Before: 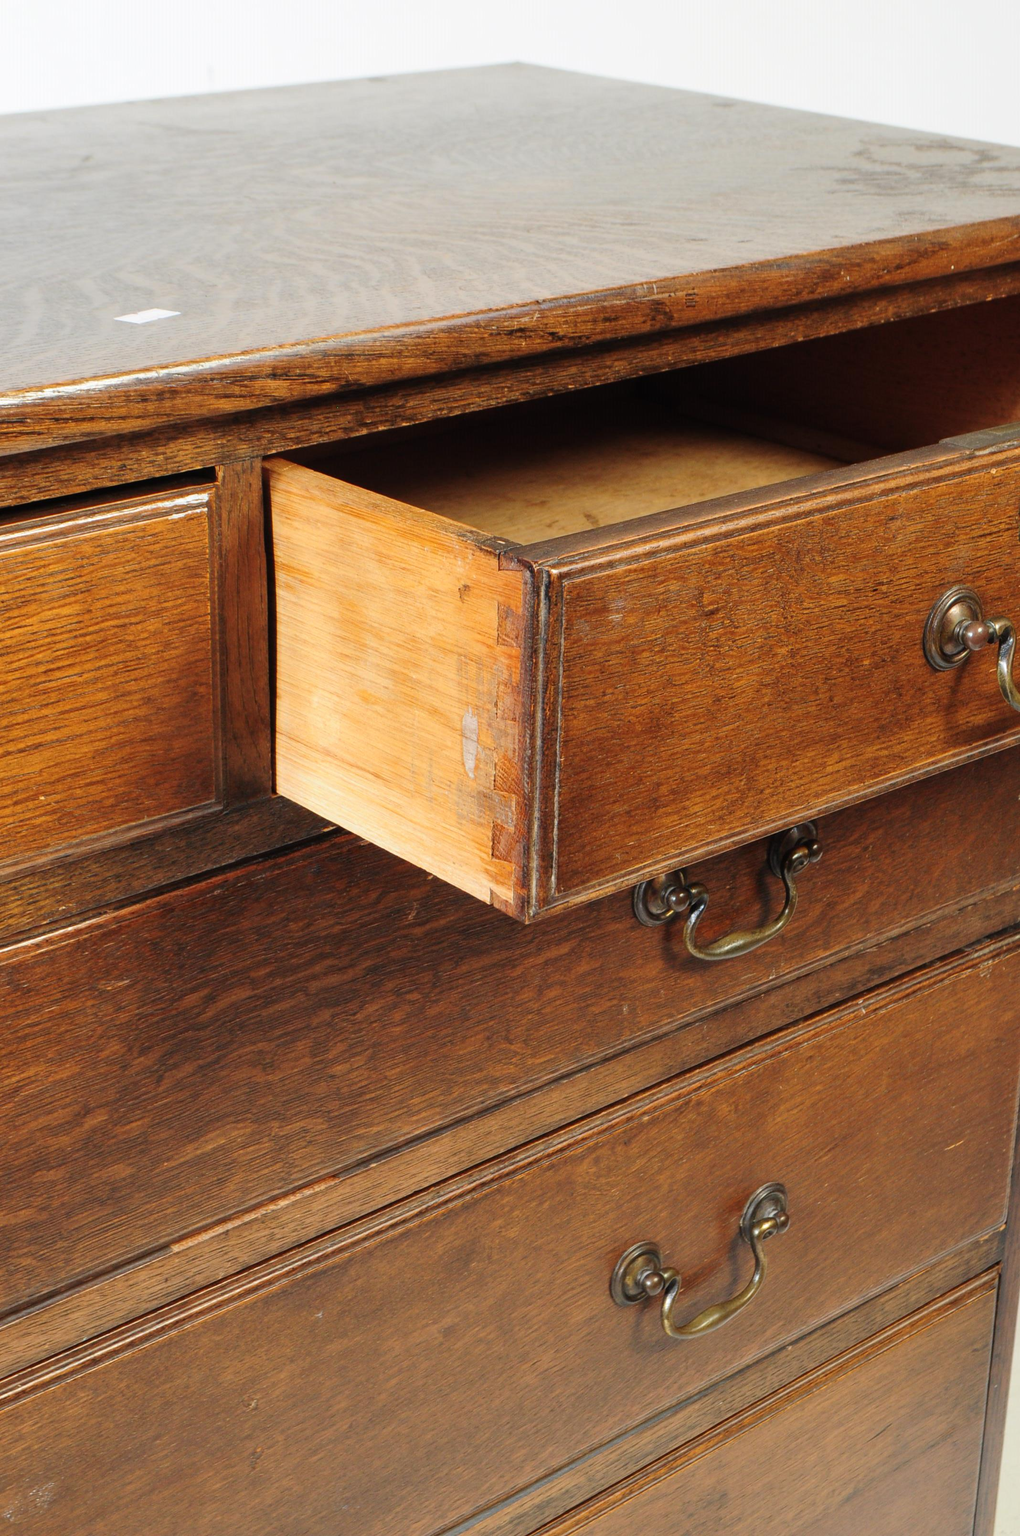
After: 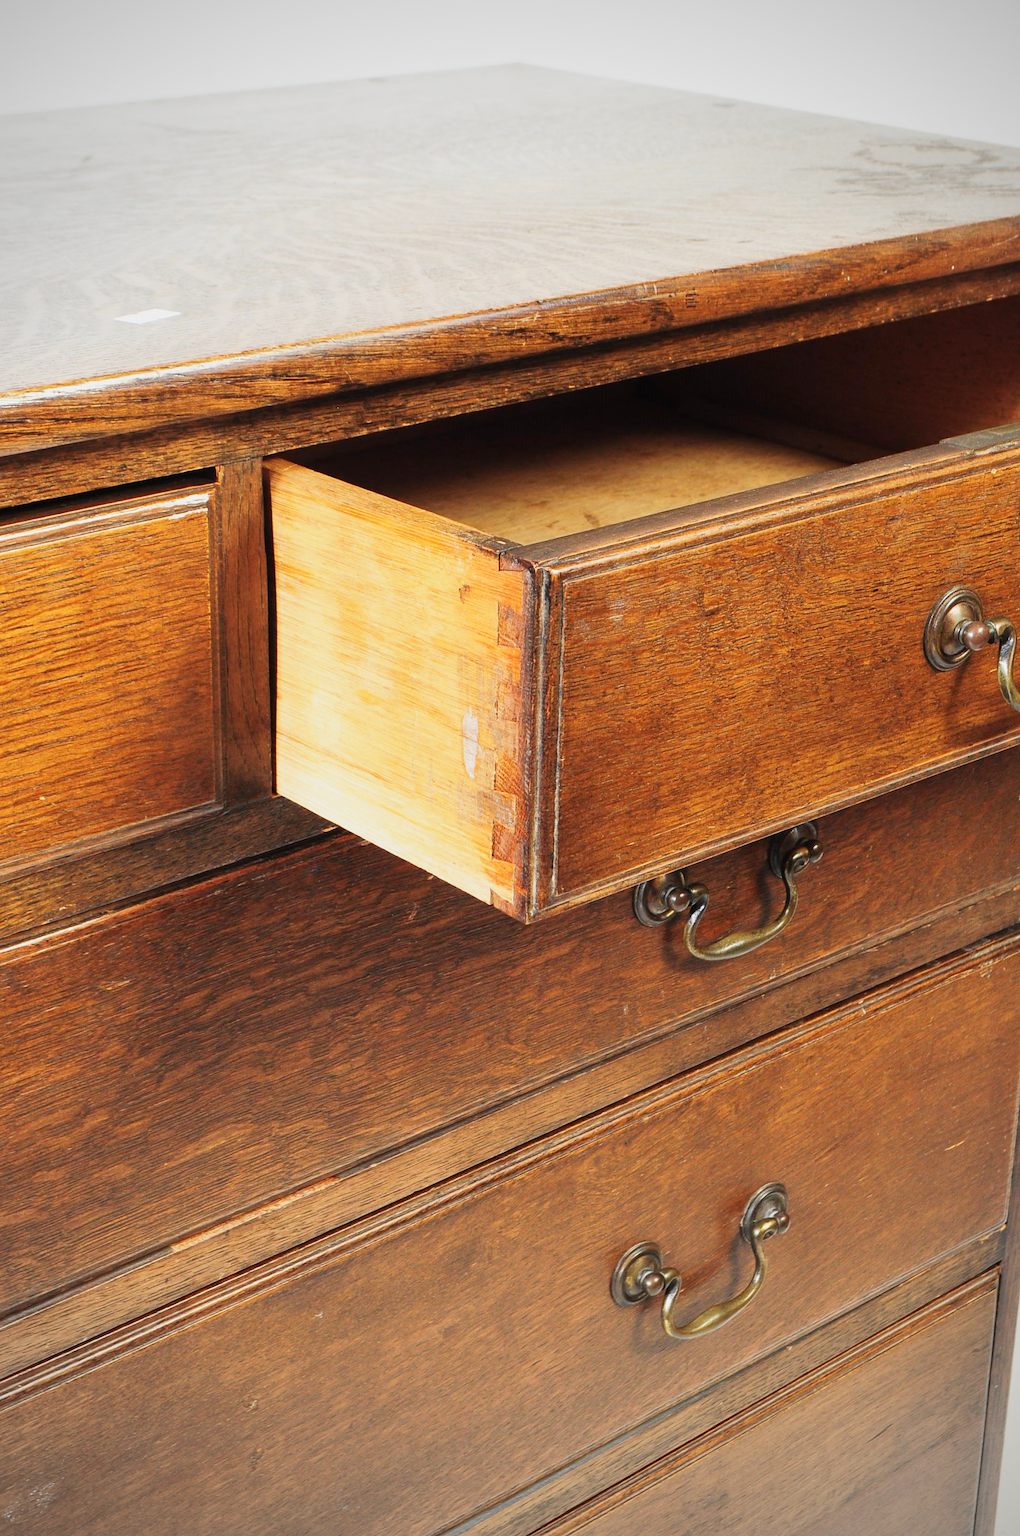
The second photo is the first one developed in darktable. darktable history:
sharpen: amount 0.201
base curve: curves: ch0 [(0, 0) (0.088, 0.125) (0.176, 0.251) (0.354, 0.501) (0.613, 0.749) (1, 0.877)], preserve colors none
tone equalizer: edges refinement/feathering 500, mask exposure compensation -1.57 EV, preserve details no
vignetting: on, module defaults
